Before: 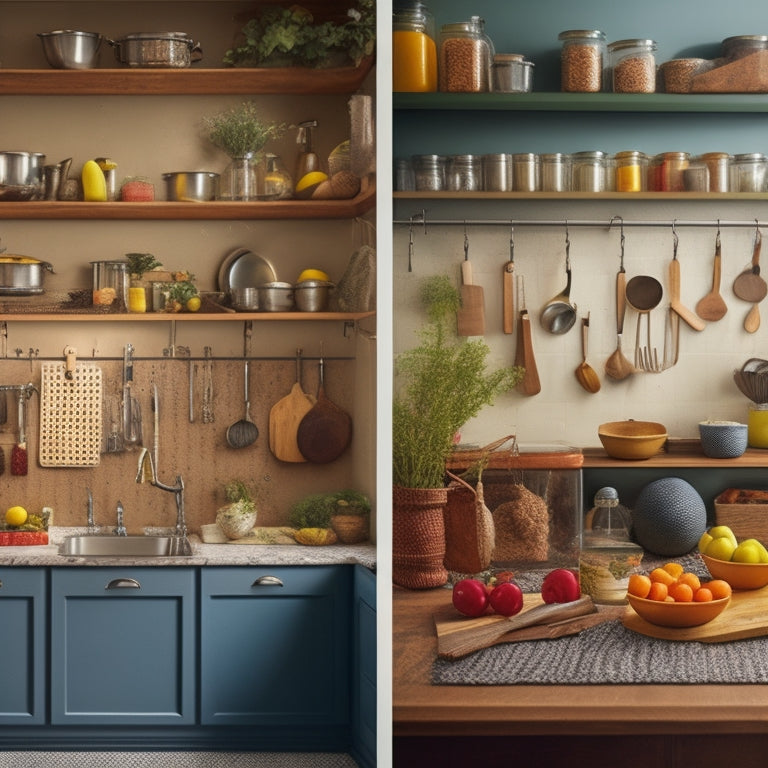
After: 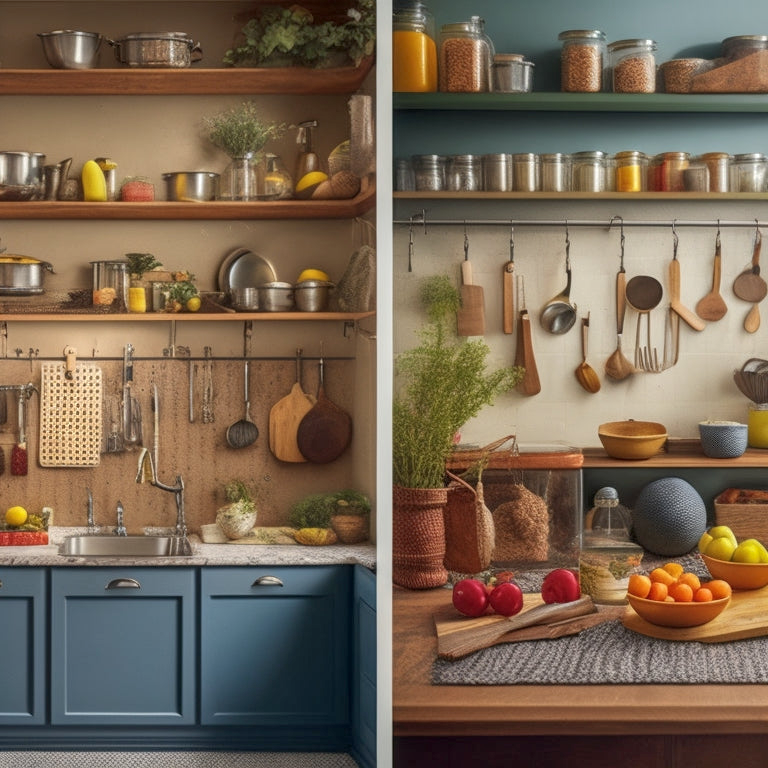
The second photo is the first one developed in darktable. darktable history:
local contrast: highlights 53%, shadows 52%, detail 130%, midtone range 0.448
shadows and highlights: on, module defaults
